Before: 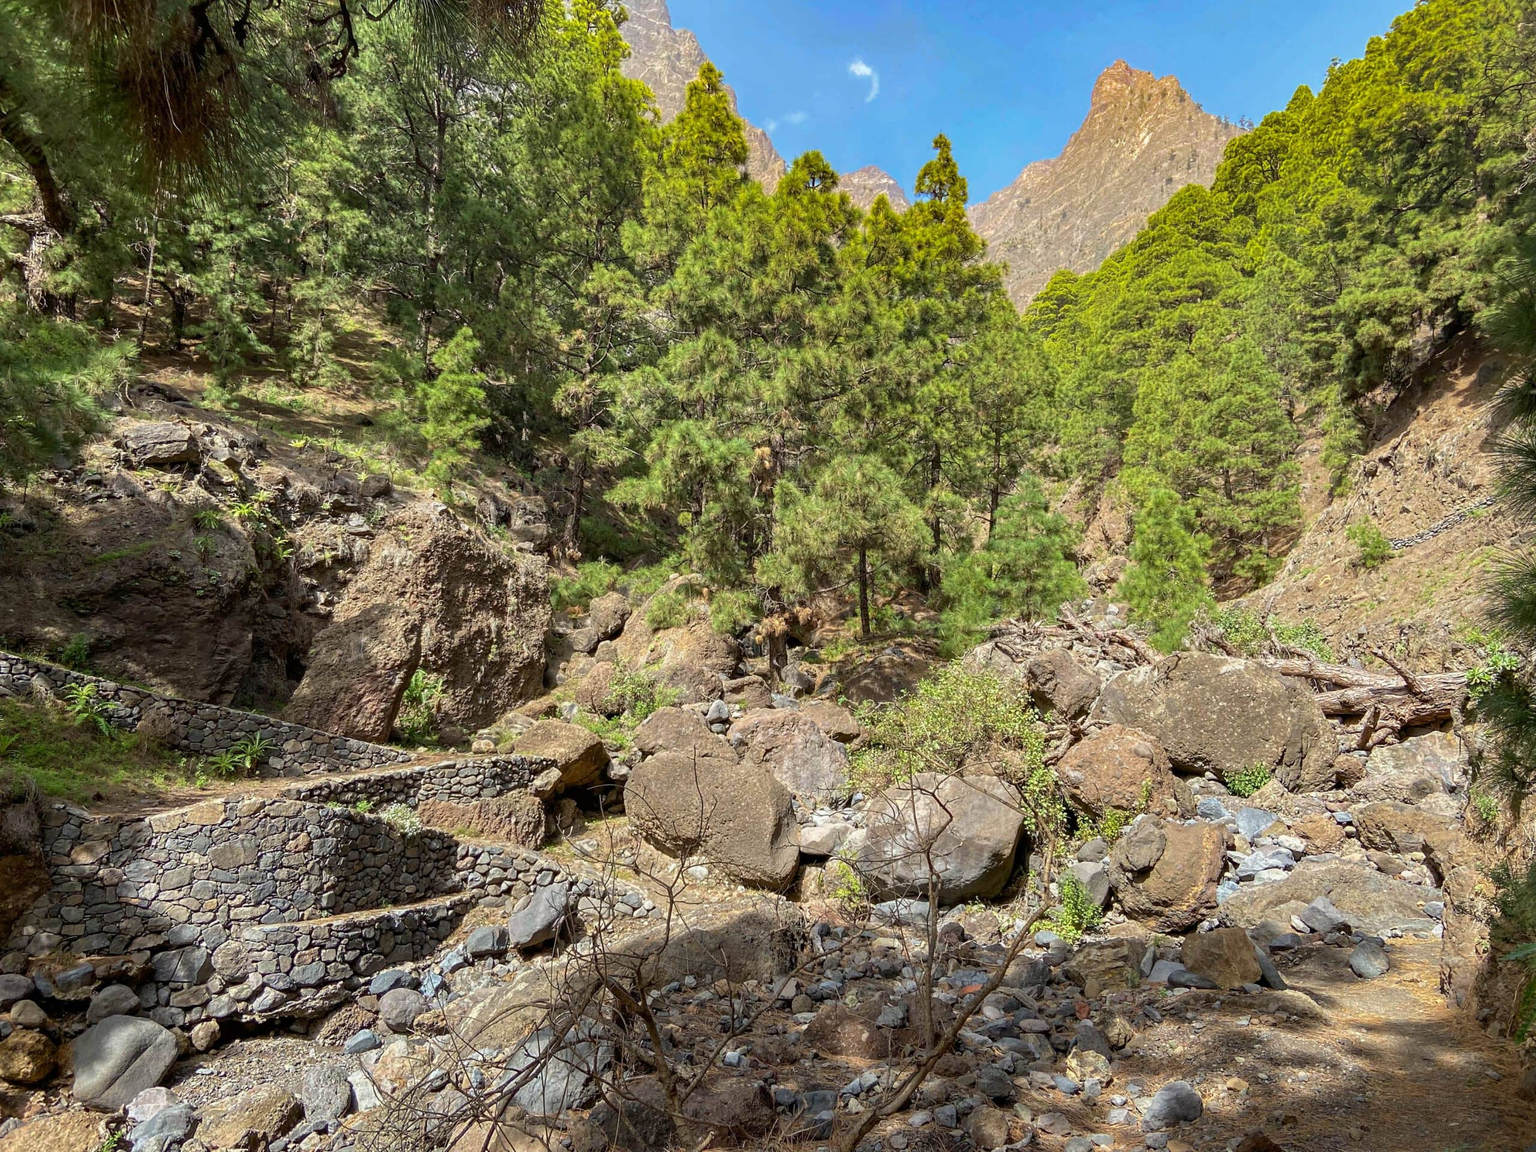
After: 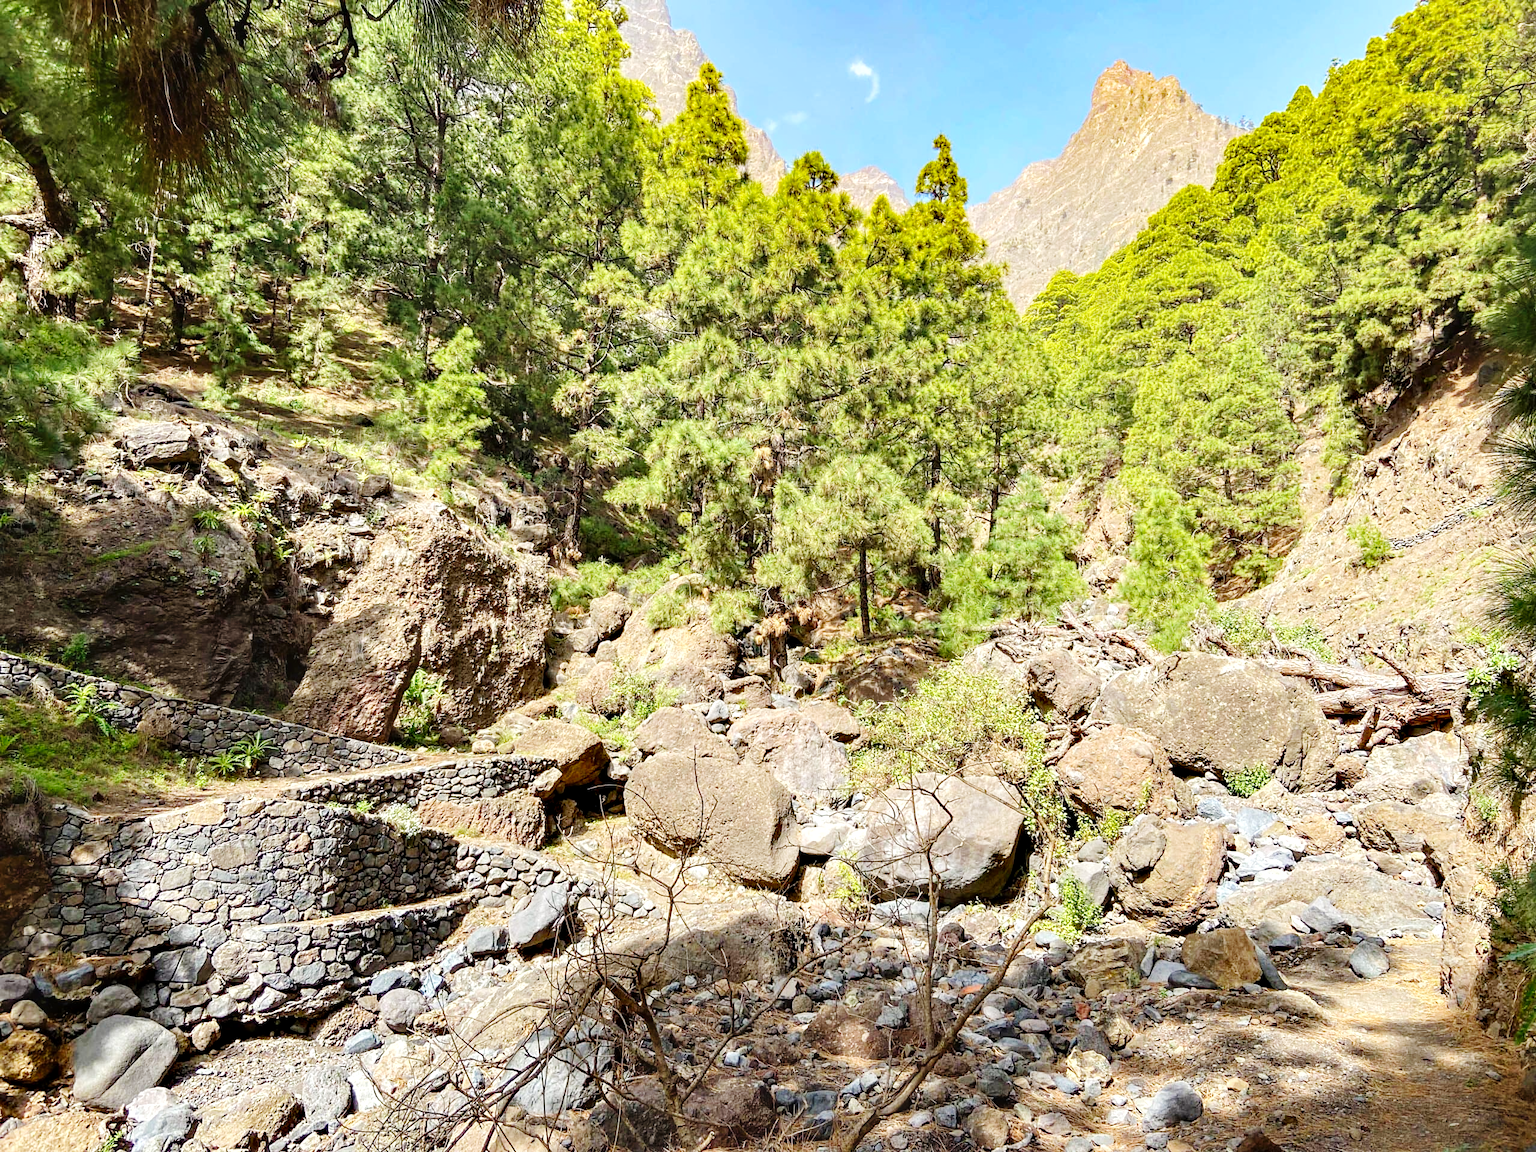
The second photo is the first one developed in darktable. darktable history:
base curve: curves: ch0 [(0, 0) (0.032, 0.025) (0.121, 0.166) (0.206, 0.329) (0.605, 0.79) (1, 1)], fusion 1, preserve colors none
